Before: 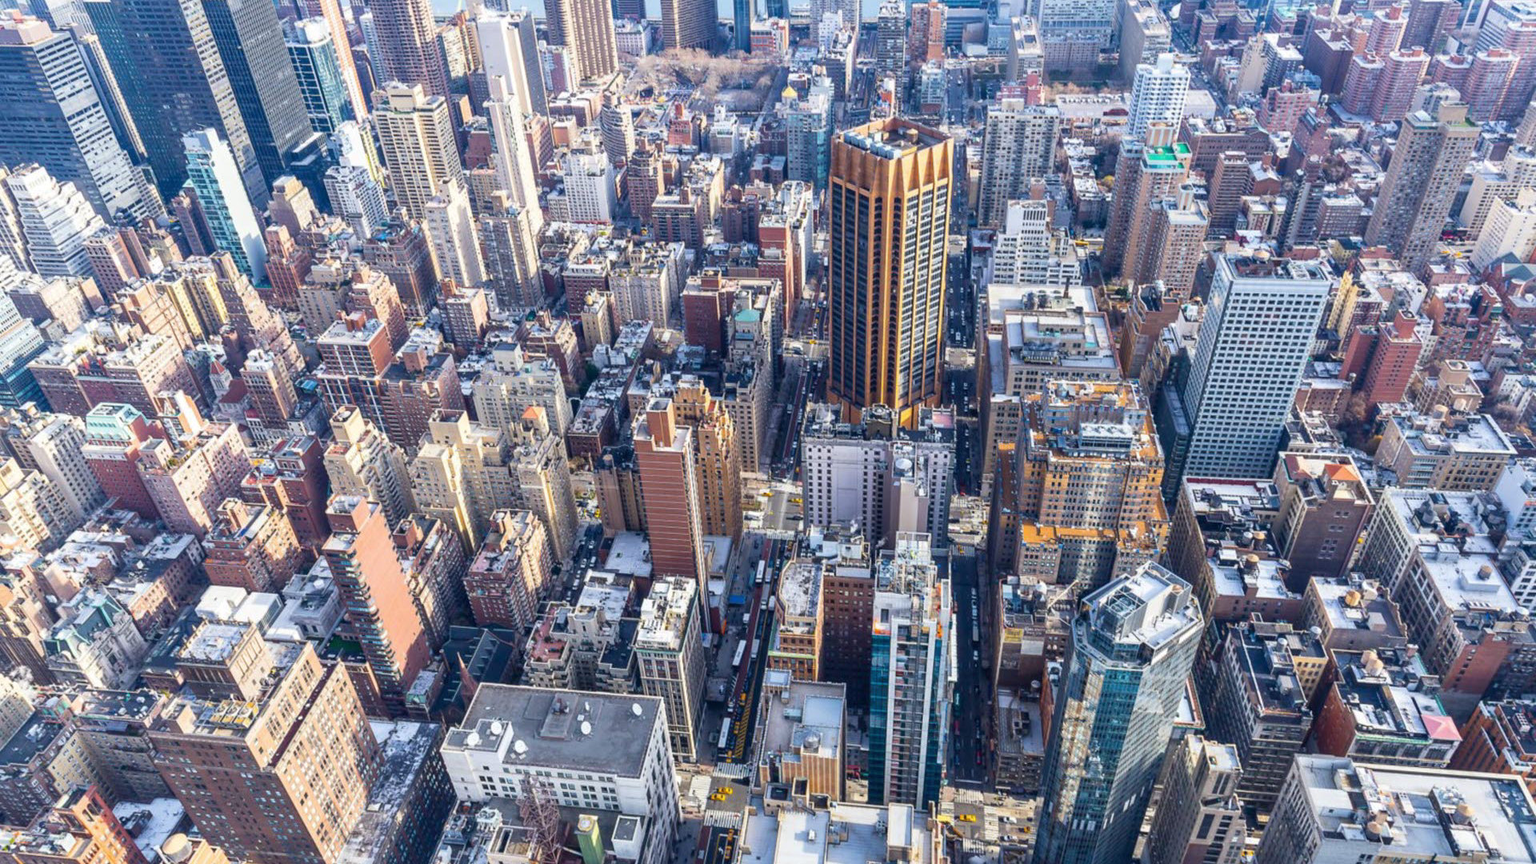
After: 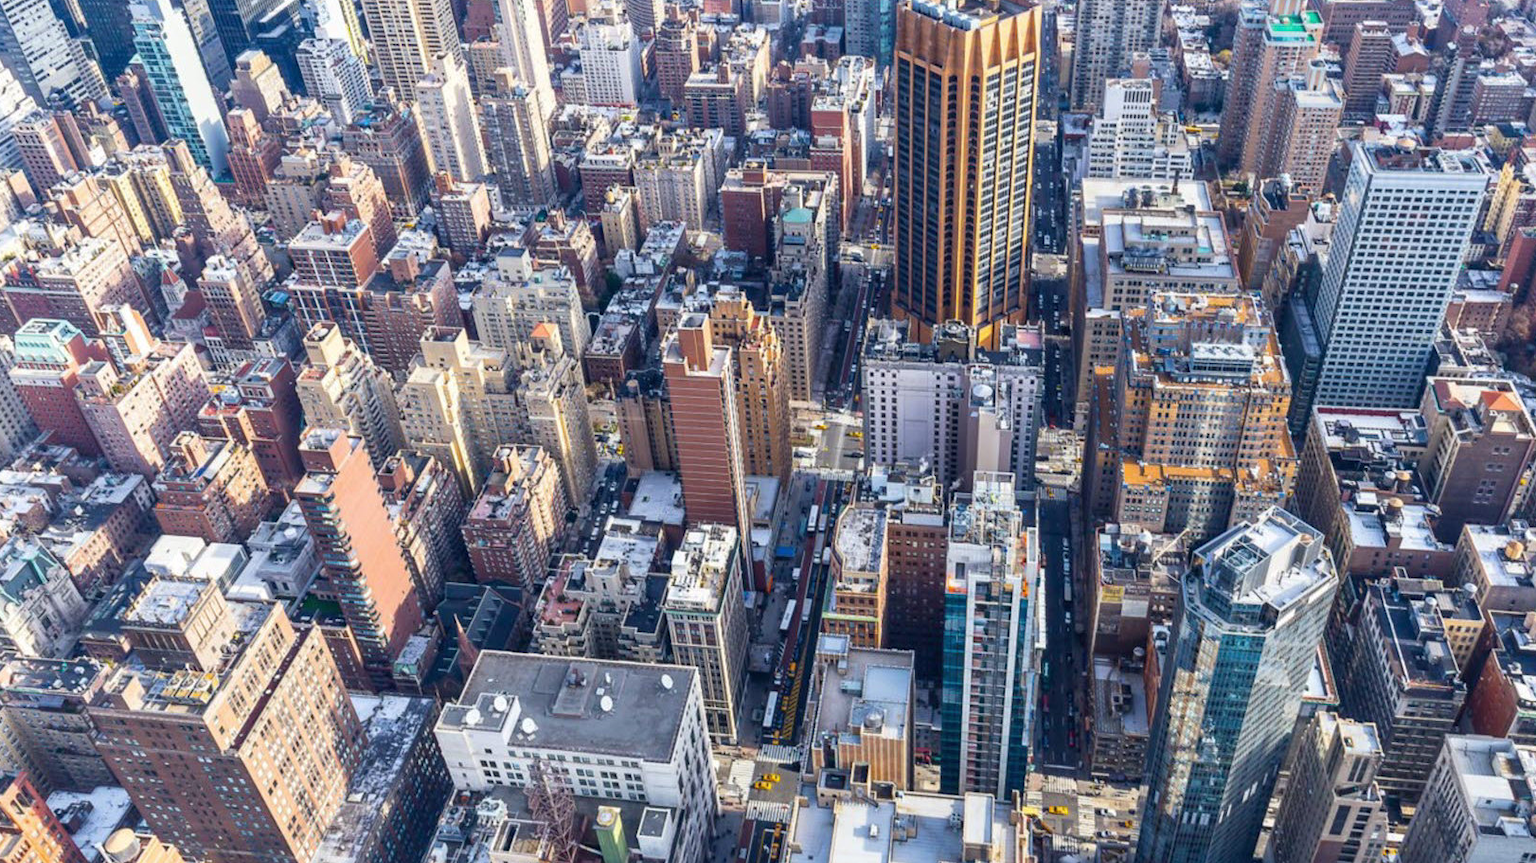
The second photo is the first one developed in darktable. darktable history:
crop and rotate: left 4.842%, top 15.51%, right 10.668%
white balance: emerald 1
